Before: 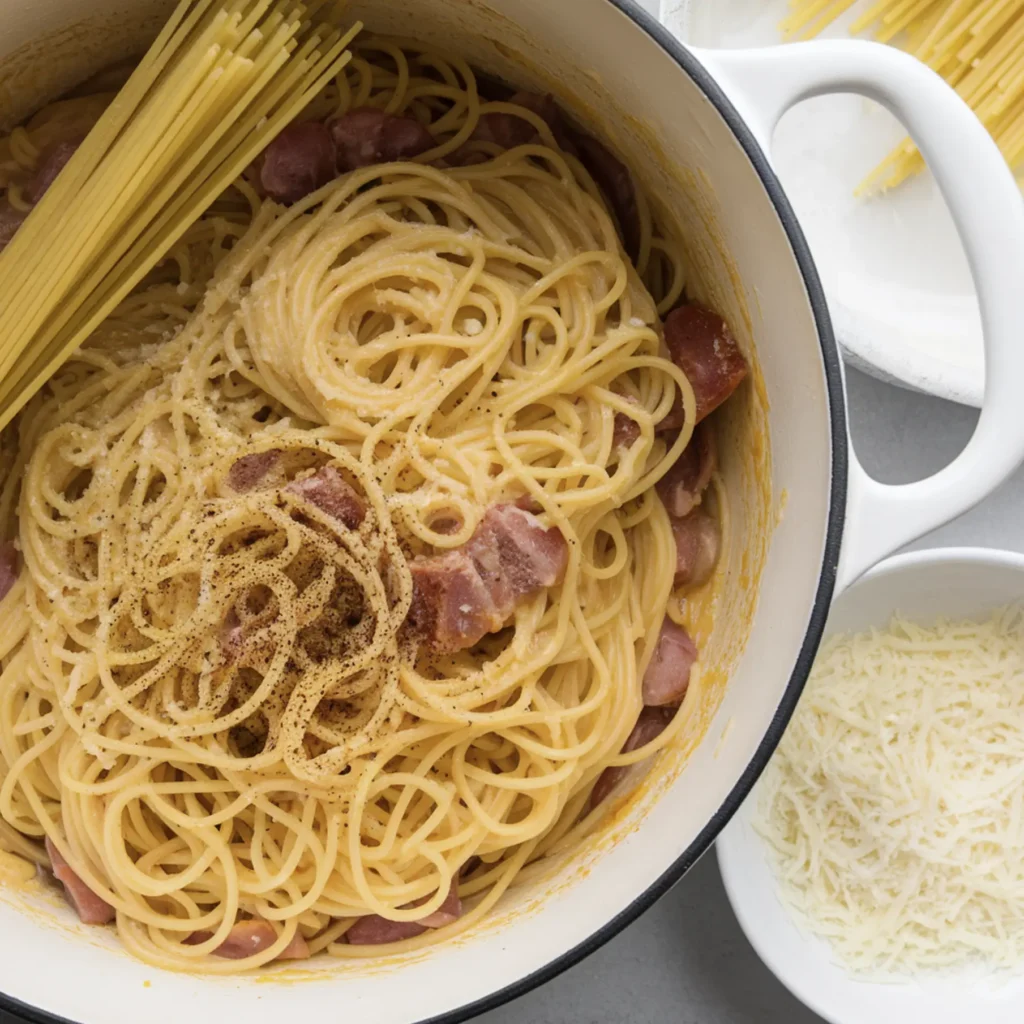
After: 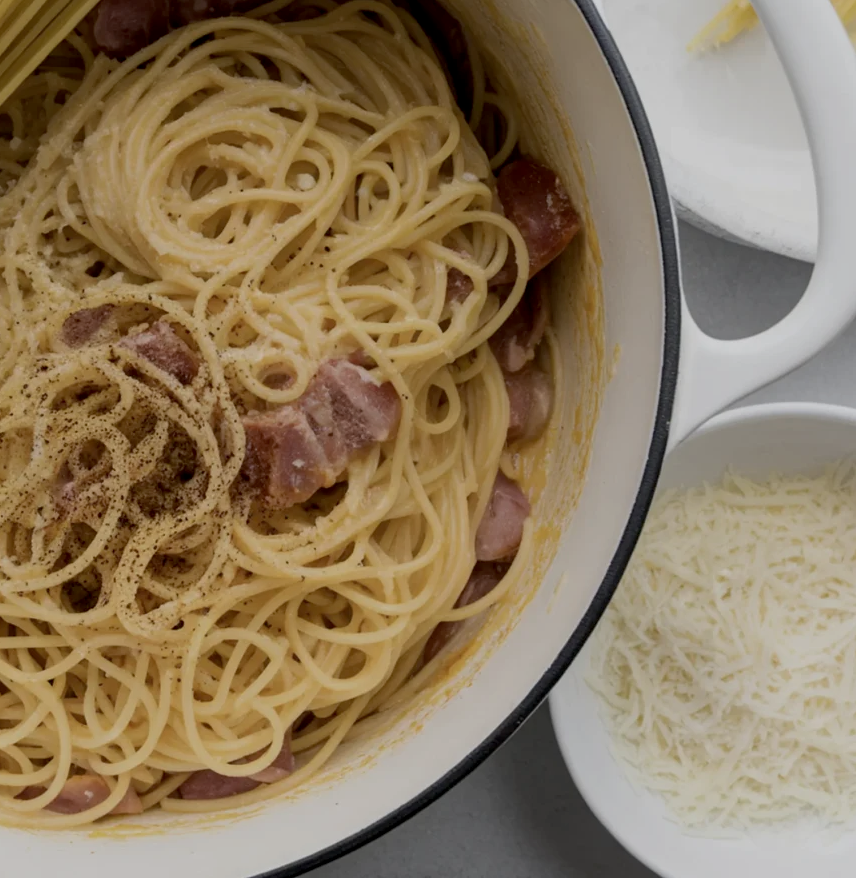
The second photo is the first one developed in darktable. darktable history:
white balance: emerald 1
crop: left 16.315%, top 14.246%
color correction: saturation 0.85
exposure: black level correction 0.009, exposure -0.637 EV, compensate highlight preservation false
